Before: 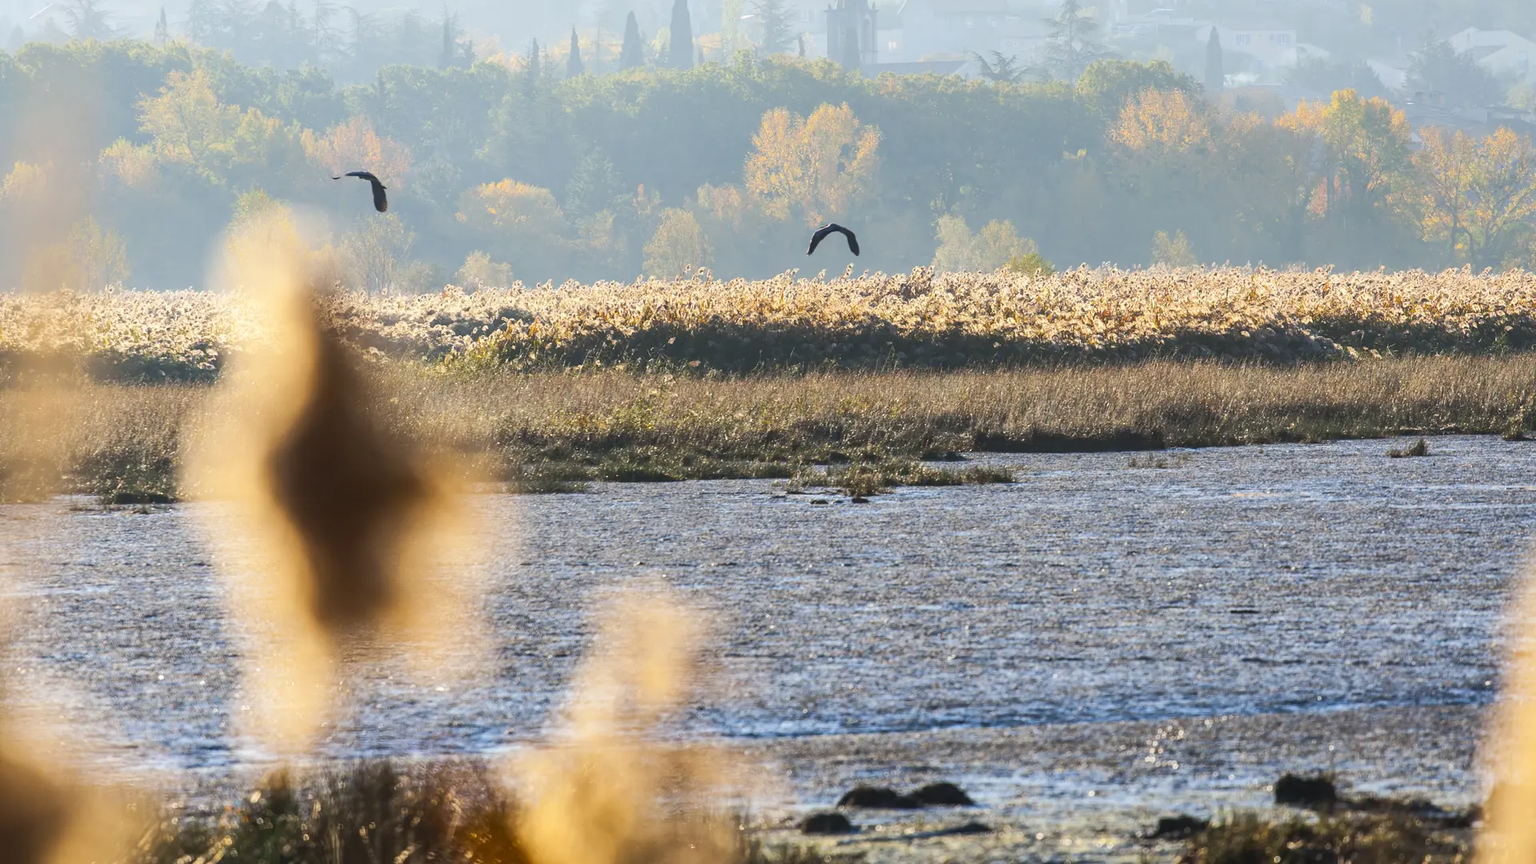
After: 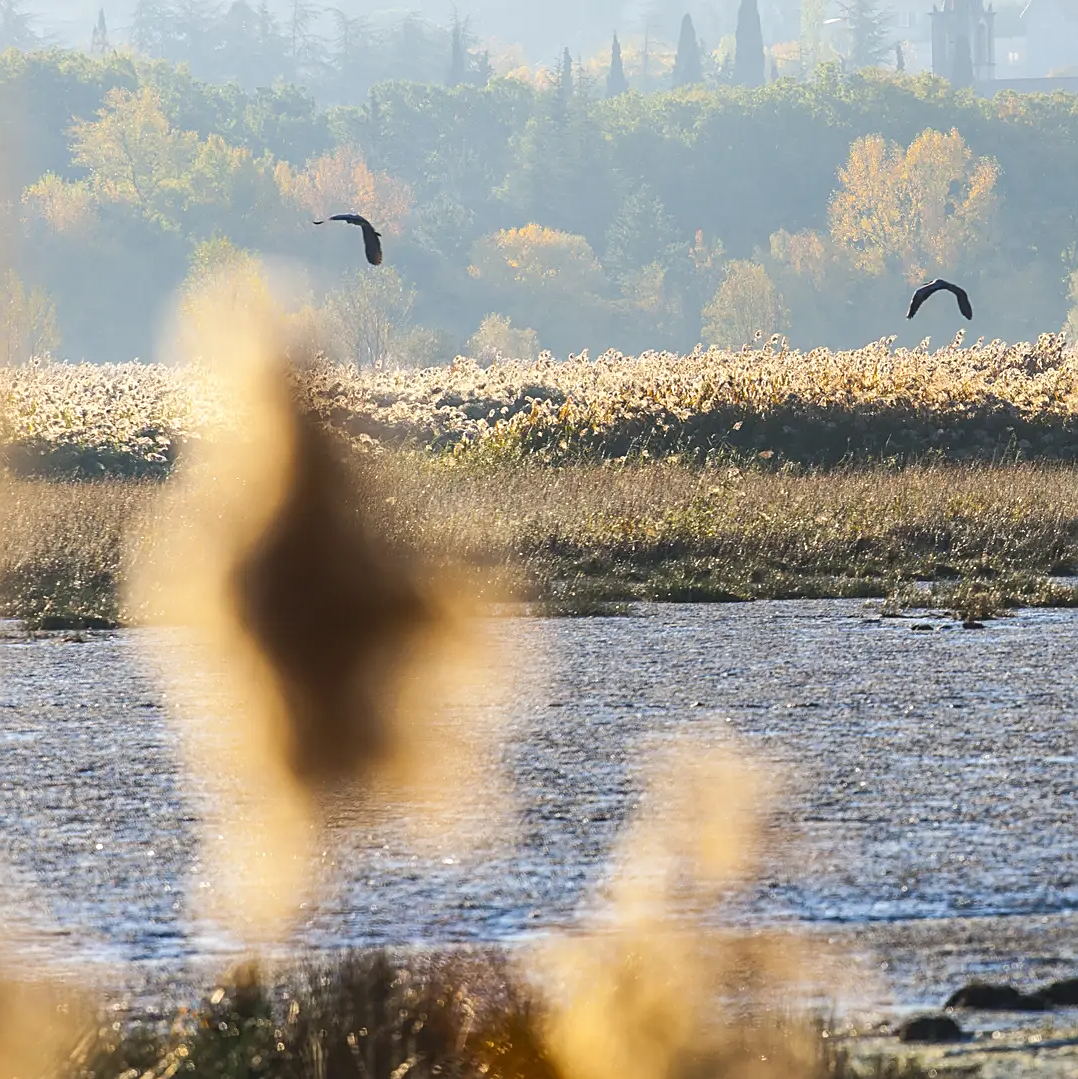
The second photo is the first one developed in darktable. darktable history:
crop: left 5.327%, right 38.503%
sharpen: on, module defaults
